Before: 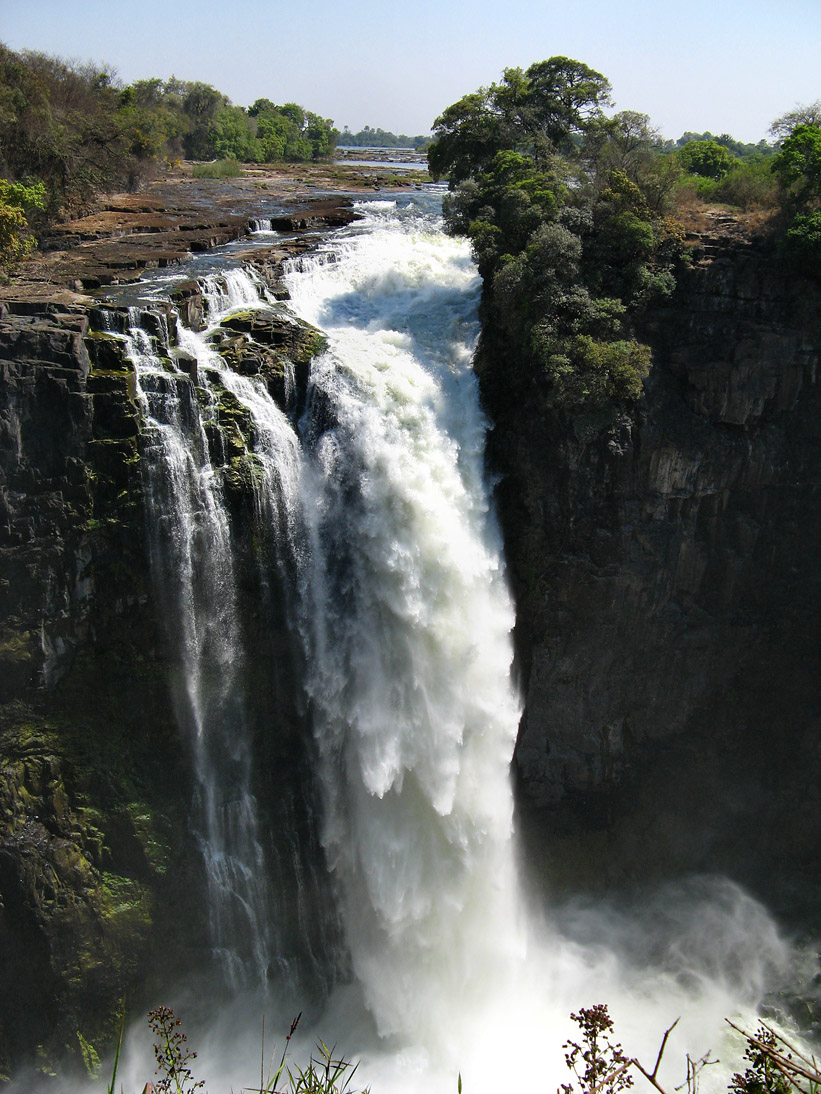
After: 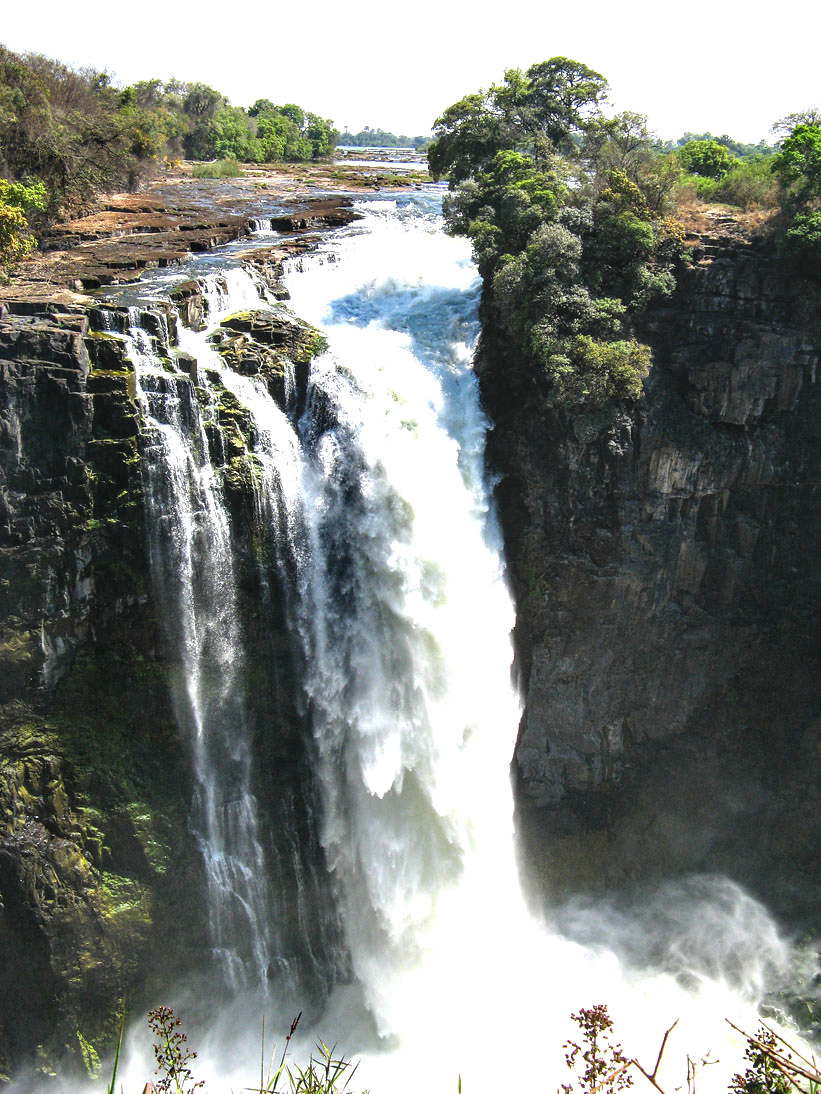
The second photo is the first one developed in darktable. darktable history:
levels: levels [0, 0.352, 0.703]
local contrast: on, module defaults
